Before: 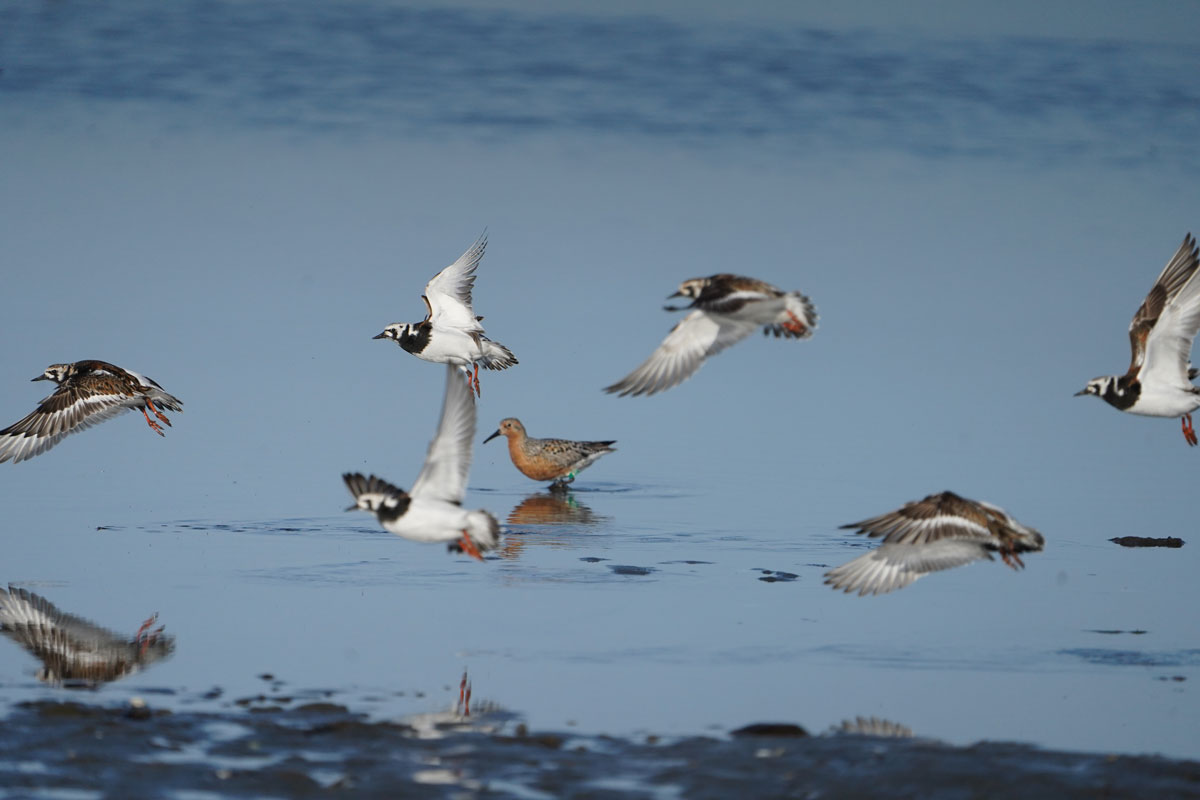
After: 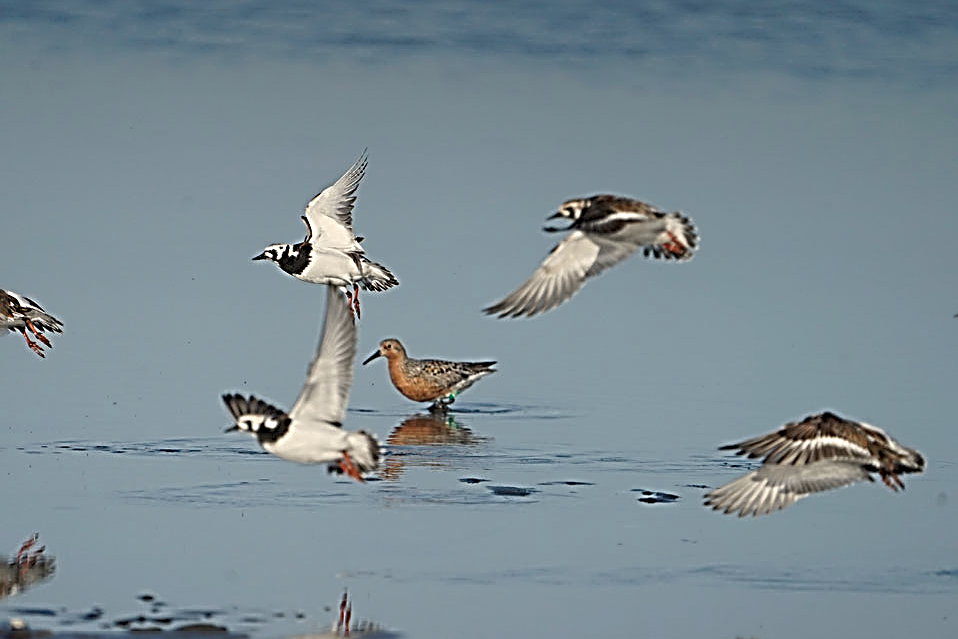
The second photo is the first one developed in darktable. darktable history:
white balance: red 1.045, blue 0.932
contrast equalizer: octaves 7, y [[0.6 ×6], [0.55 ×6], [0 ×6], [0 ×6], [0 ×6]], mix -0.1
shadows and highlights: shadows 43.06, highlights 6.94
sharpen: radius 3.158, amount 1.731
crop and rotate: left 10.071%, top 10.071%, right 10.02%, bottom 10.02%
